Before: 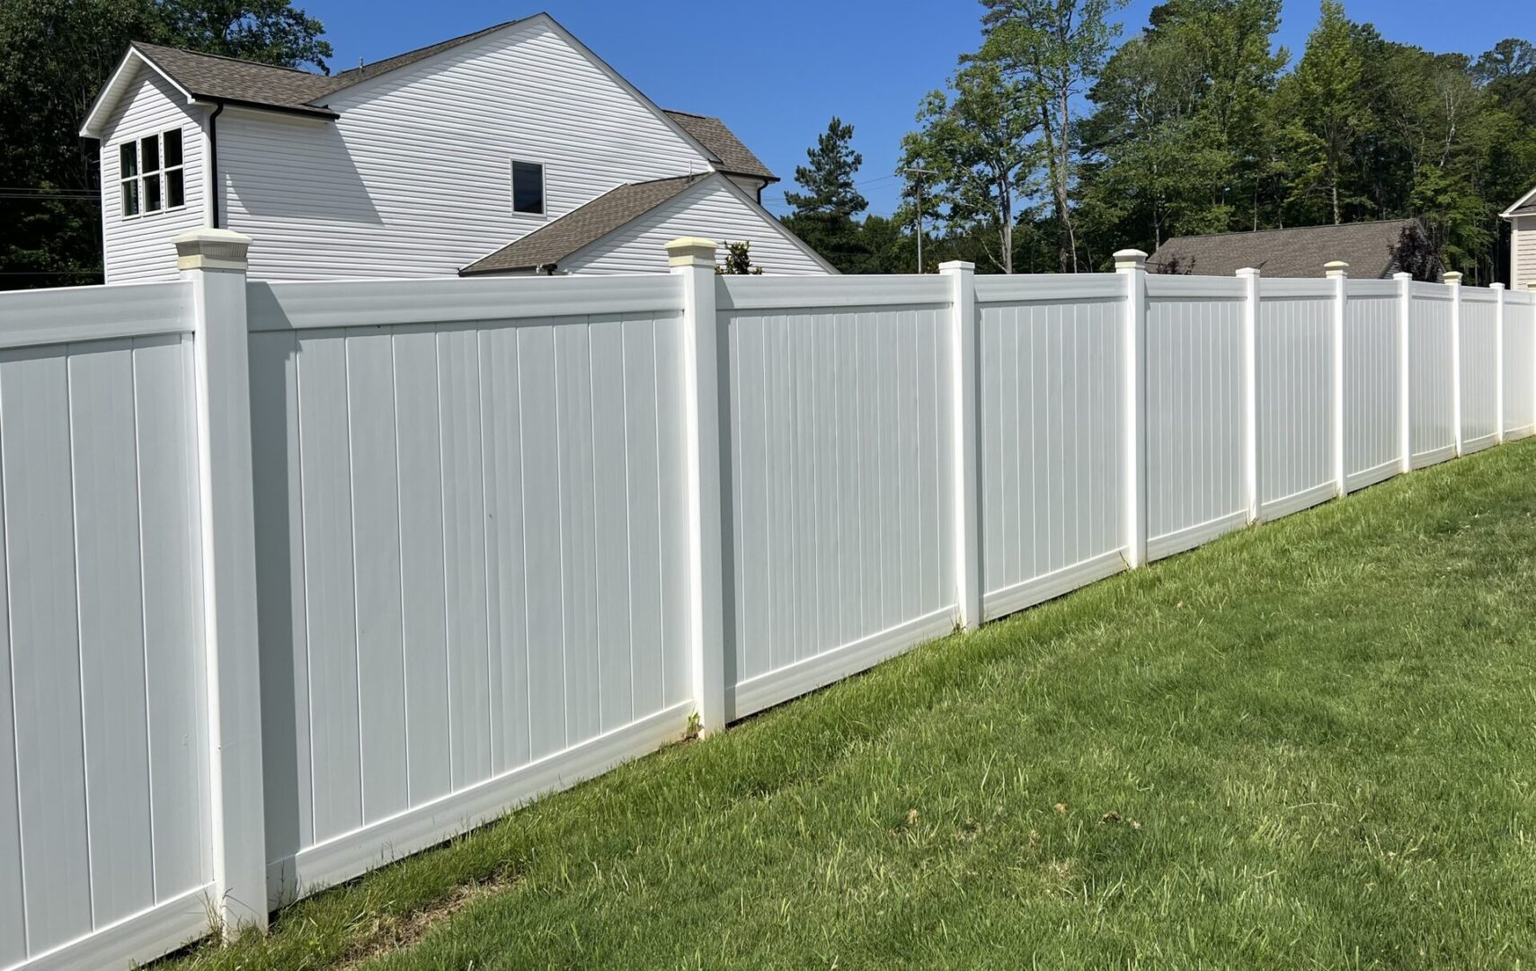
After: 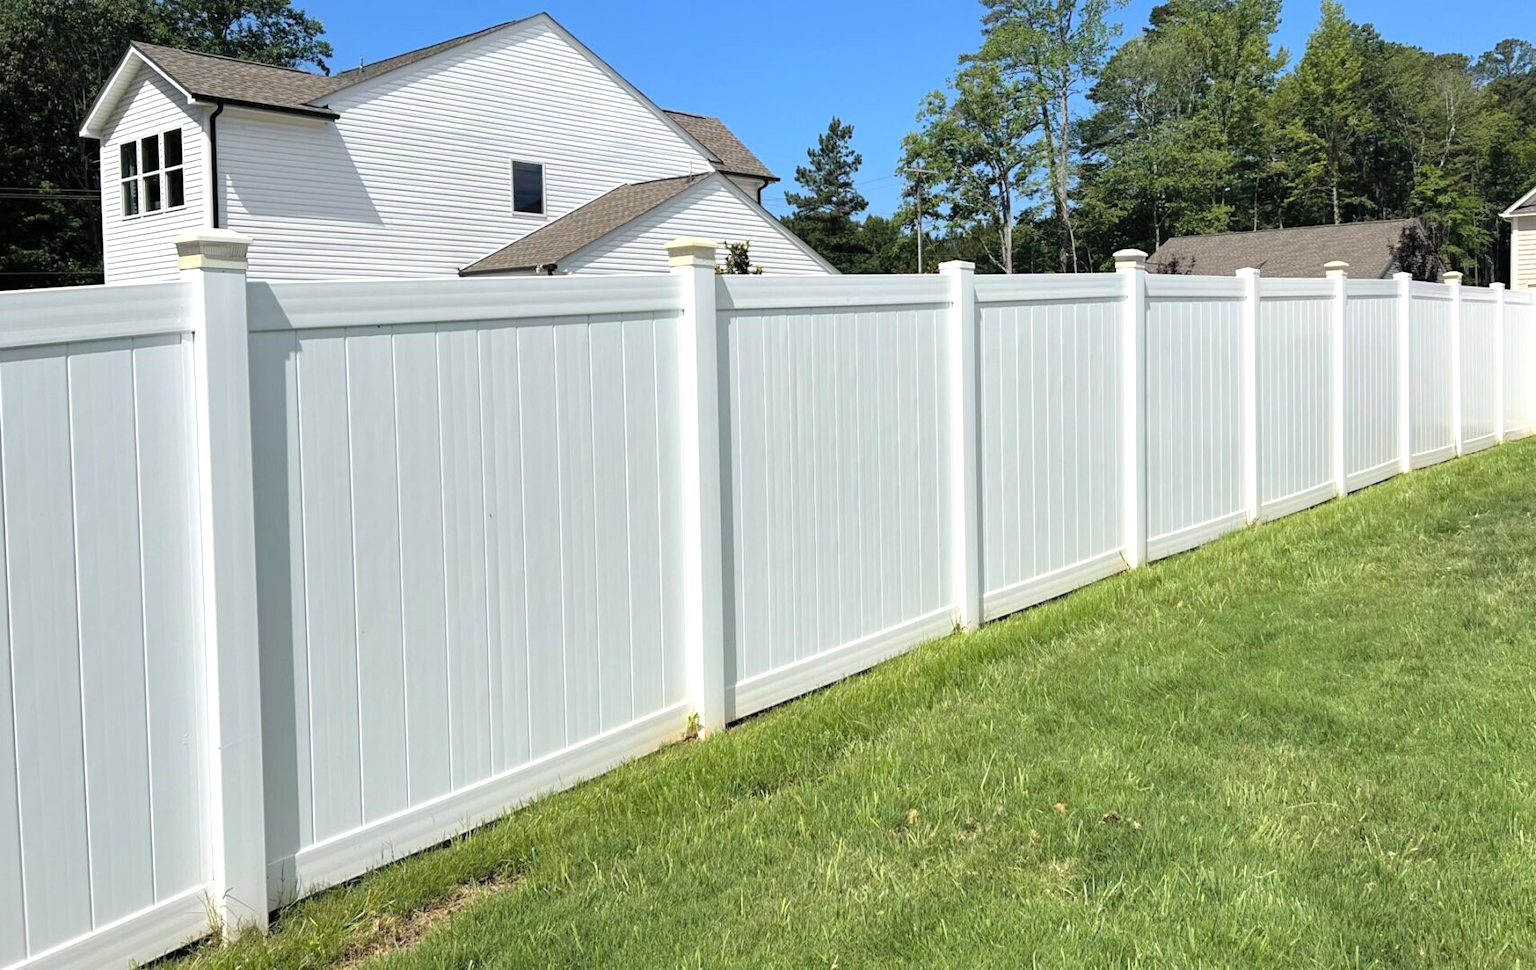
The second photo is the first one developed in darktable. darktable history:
contrast brightness saturation: brightness 0.136
tone equalizer: -8 EV -0.401 EV, -7 EV -0.365 EV, -6 EV -0.318 EV, -5 EV -0.208 EV, -3 EV 0.247 EV, -2 EV 0.31 EV, -1 EV 0.371 EV, +0 EV 0.439 EV
